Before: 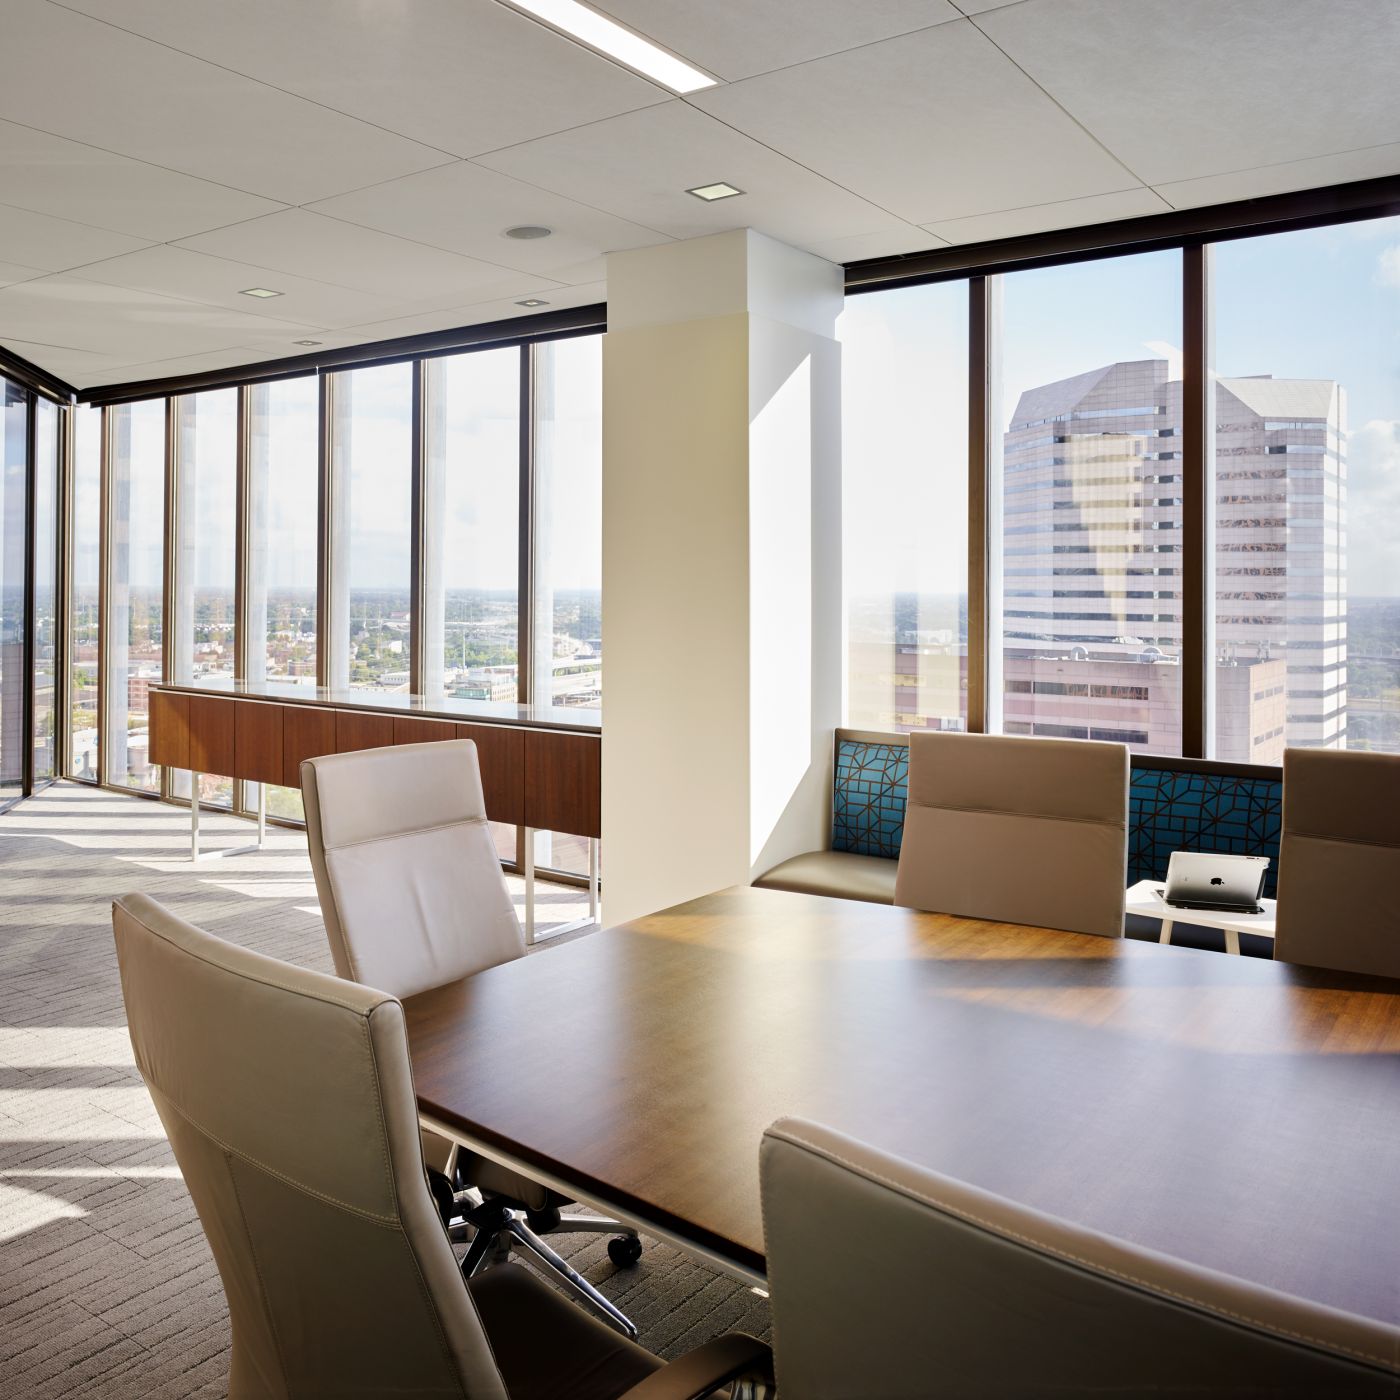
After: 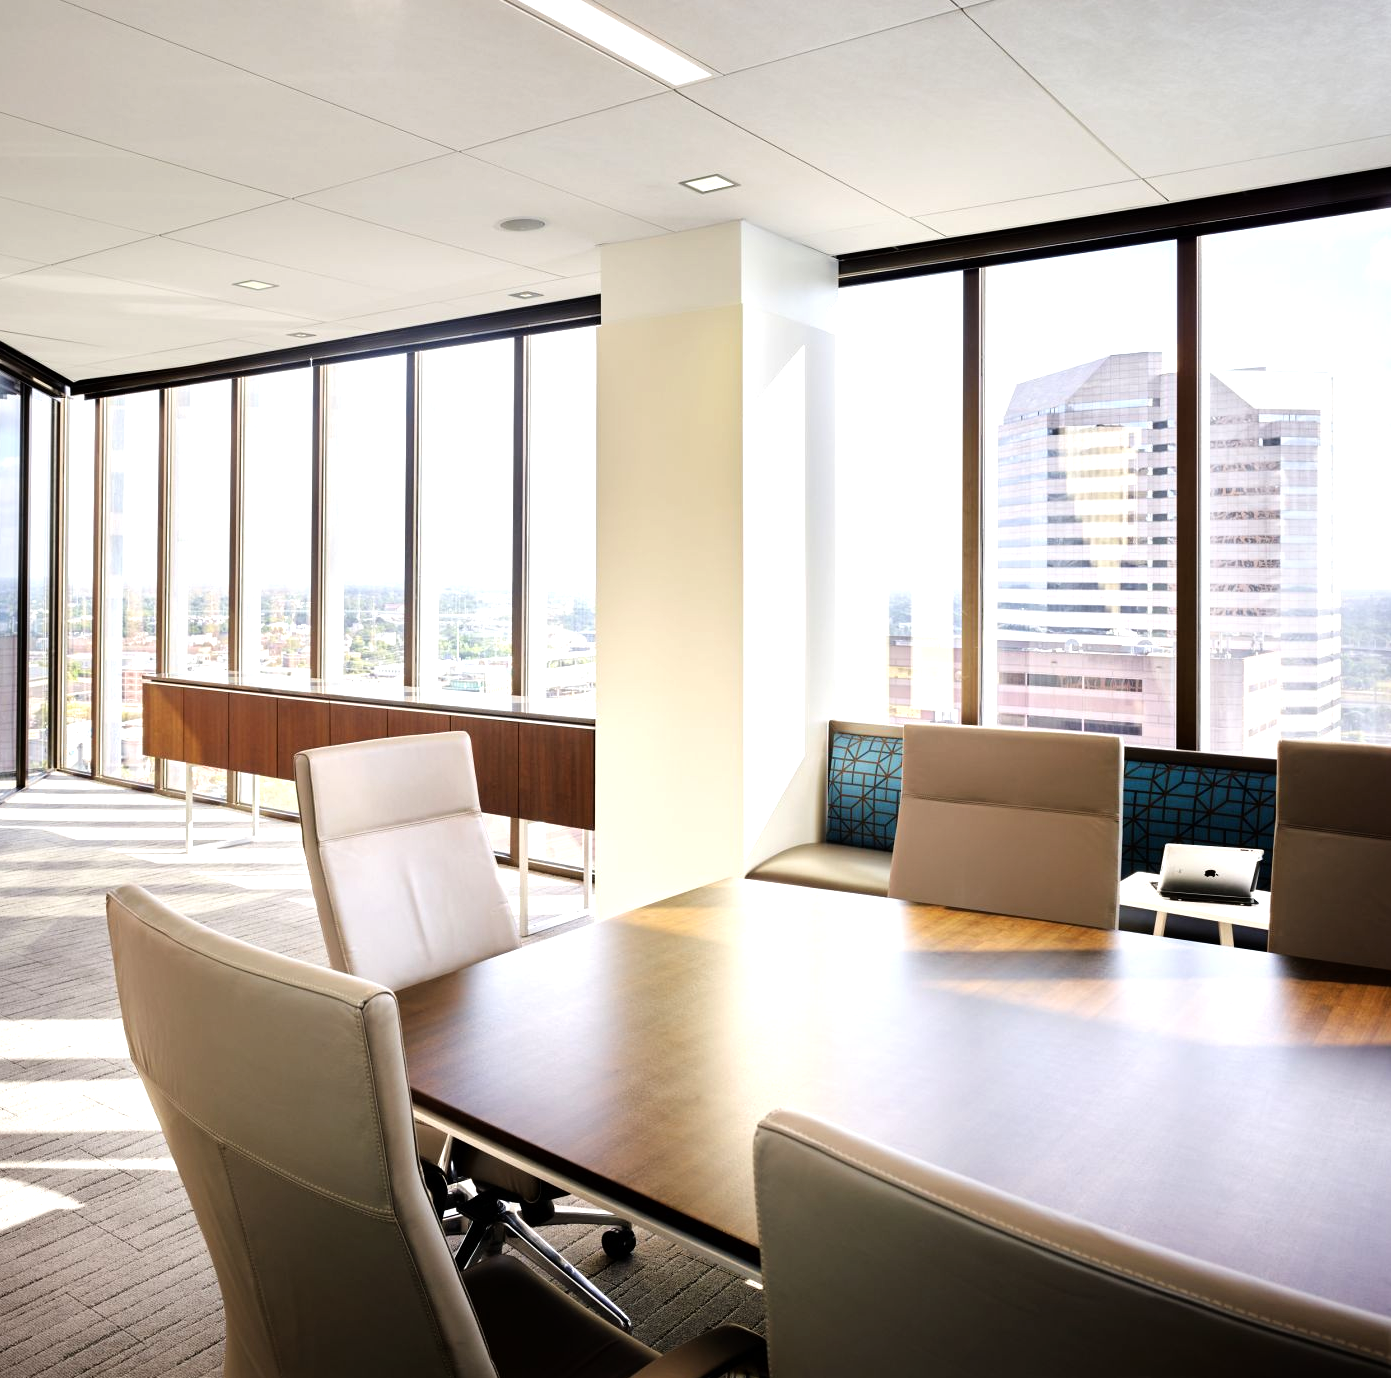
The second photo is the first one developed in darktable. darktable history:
tone equalizer: -8 EV -0.728 EV, -7 EV -0.73 EV, -6 EV -0.628 EV, -5 EV -0.37 EV, -3 EV 0.399 EV, -2 EV 0.6 EV, -1 EV 0.679 EV, +0 EV 0.72 EV
contrast brightness saturation: saturation -0.063
crop: left 0.431%, top 0.632%, right 0.188%, bottom 0.915%
